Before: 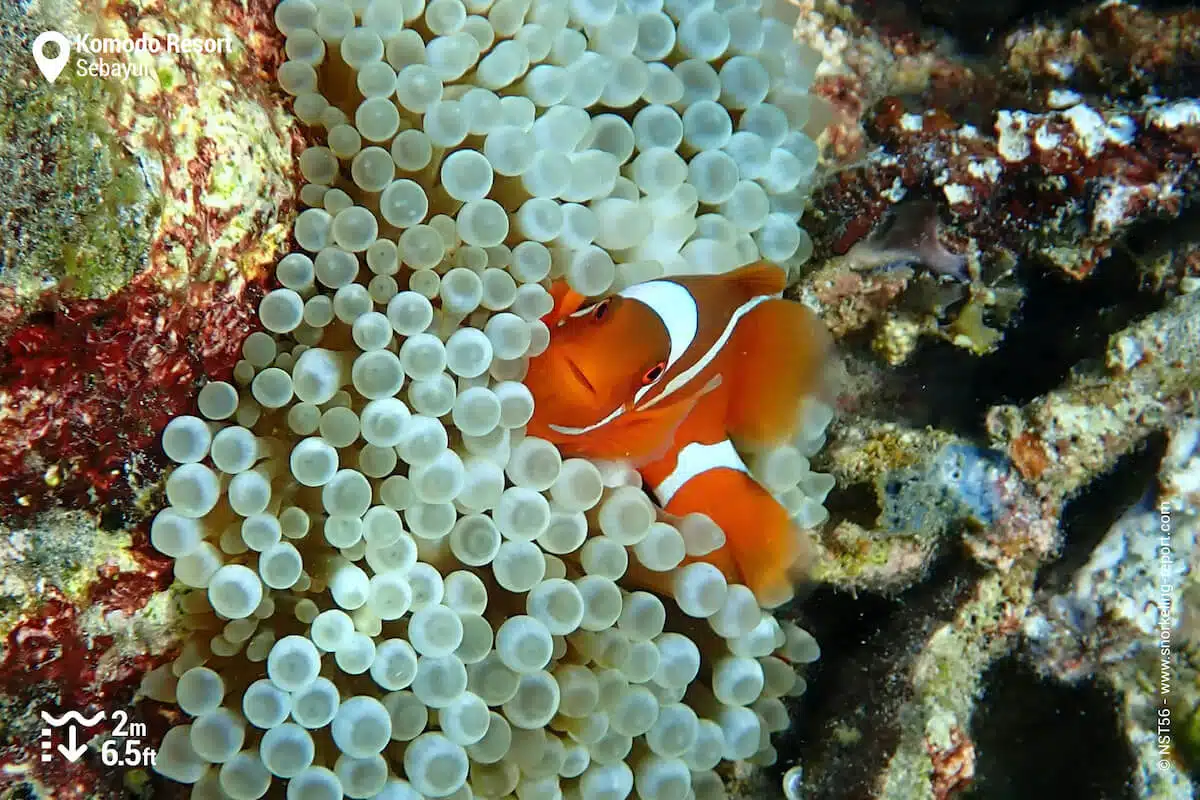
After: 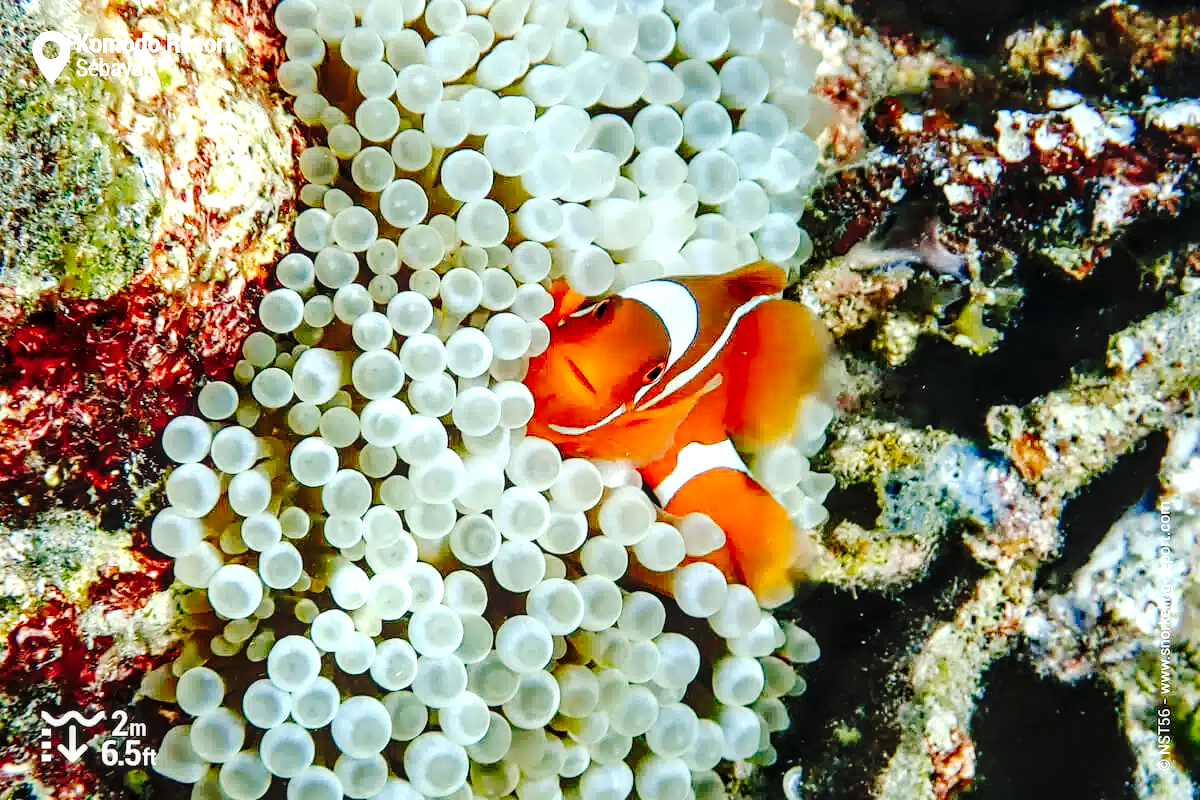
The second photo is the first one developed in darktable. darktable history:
tone curve: curves: ch0 [(0, 0) (0.003, 0.003) (0.011, 0.009) (0.025, 0.018) (0.044, 0.027) (0.069, 0.034) (0.1, 0.043) (0.136, 0.056) (0.177, 0.084) (0.224, 0.138) (0.277, 0.203) (0.335, 0.329) (0.399, 0.451) (0.468, 0.572) (0.543, 0.671) (0.623, 0.754) (0.709, 0.821) (0.801, 0.88) (0.898, 0.938) (1, 1)], preserve colors none
exposure: black level correction 0, exposure 0.5 EV, compensate highlight preservation false
local contrast: highlights 35%, detail 135%
